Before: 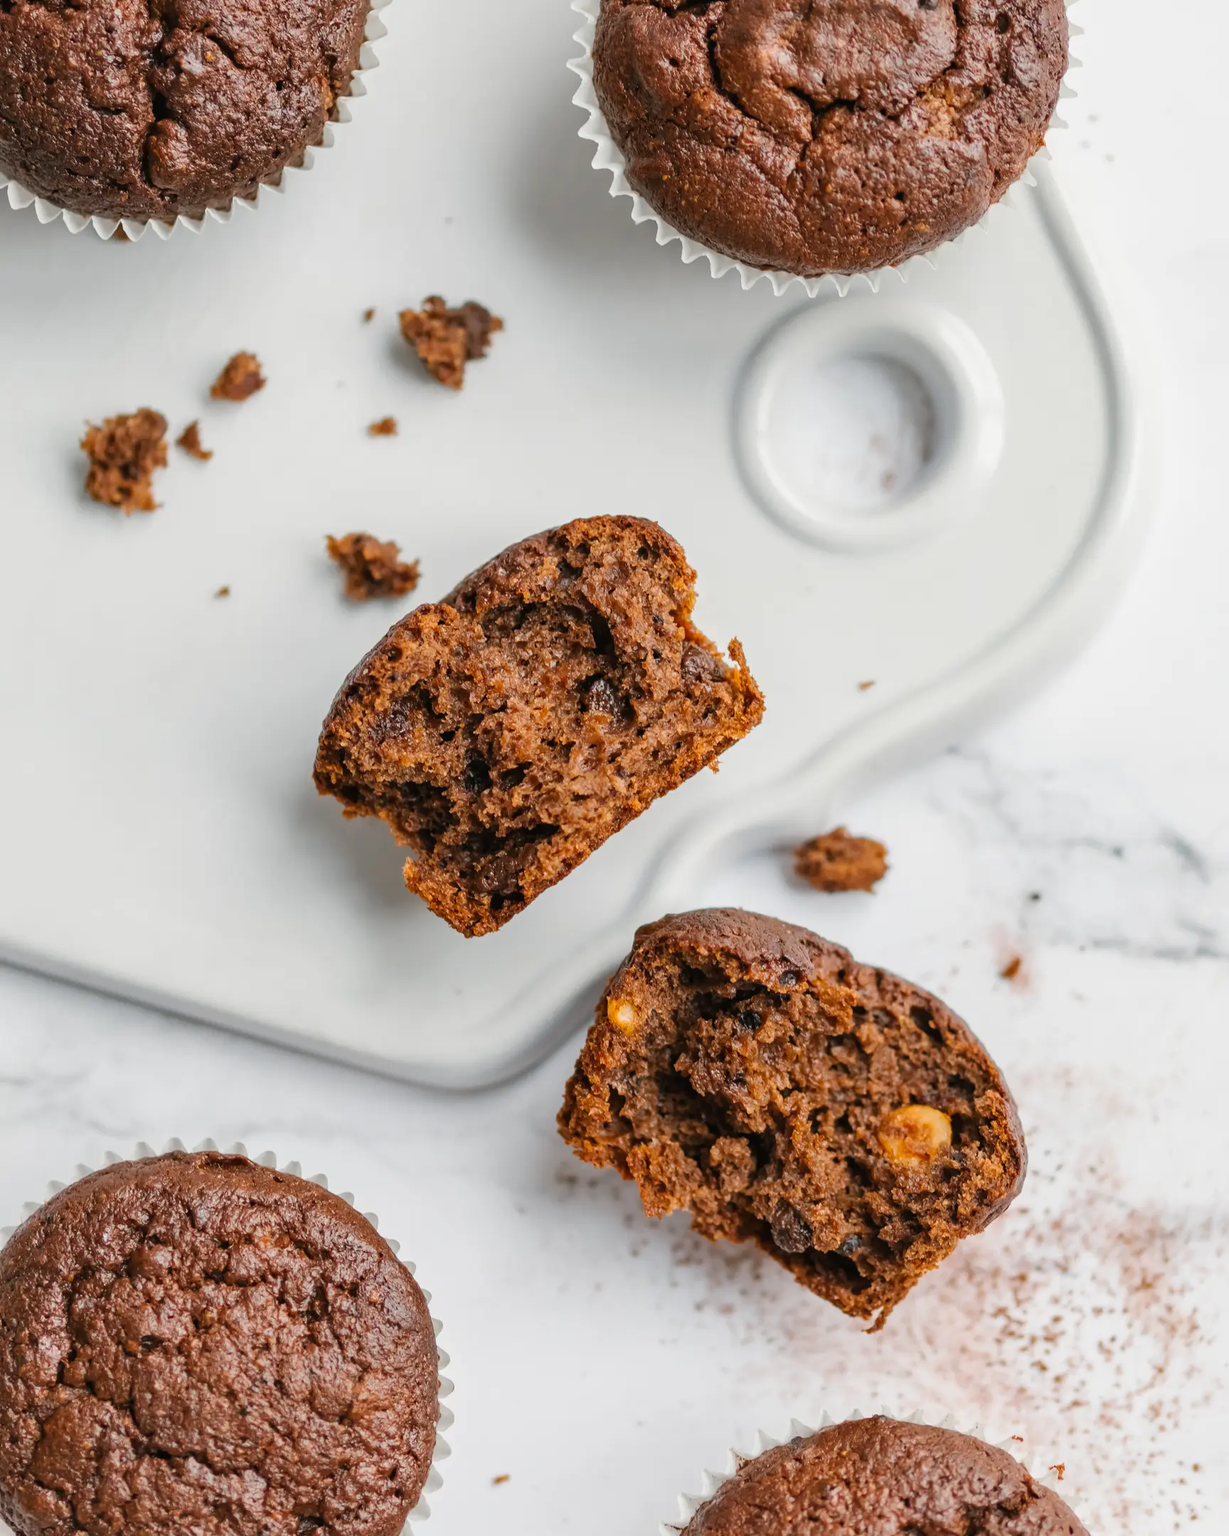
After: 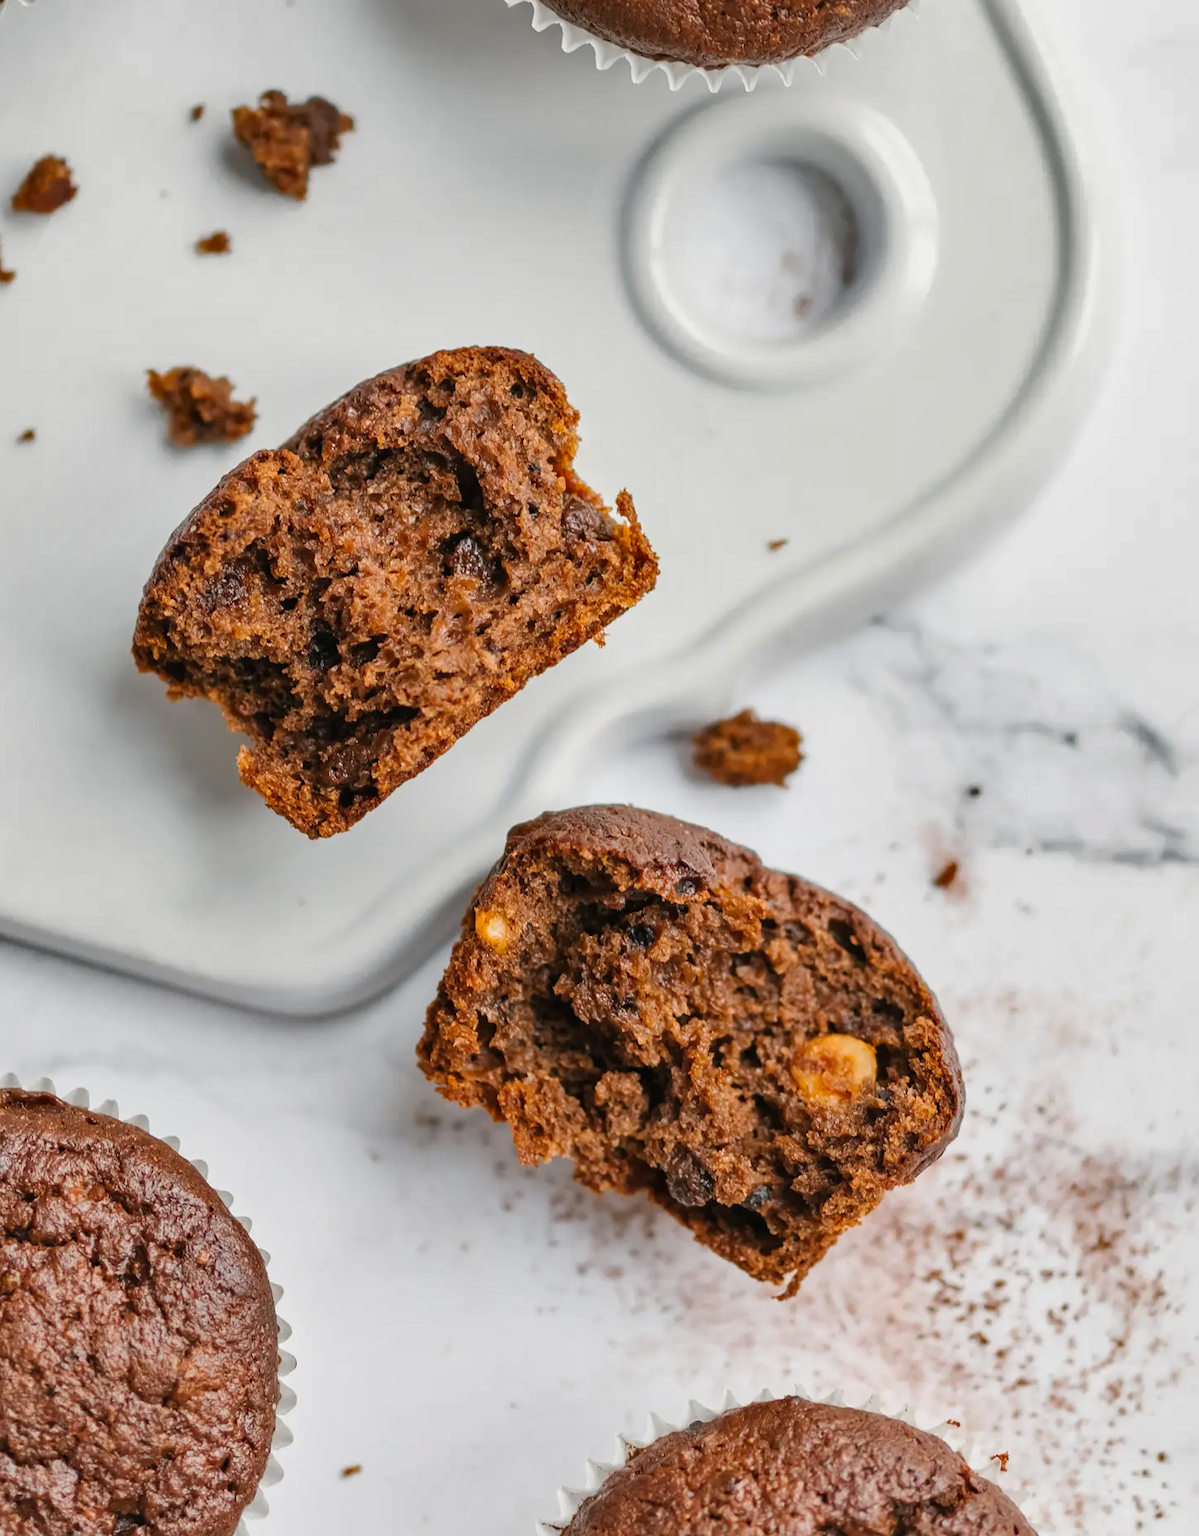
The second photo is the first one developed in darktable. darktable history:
crop: left 16.315%, top 14.246%
shadows and highlights: shadows 22.7, highlights -48.71, soften with gaussian
